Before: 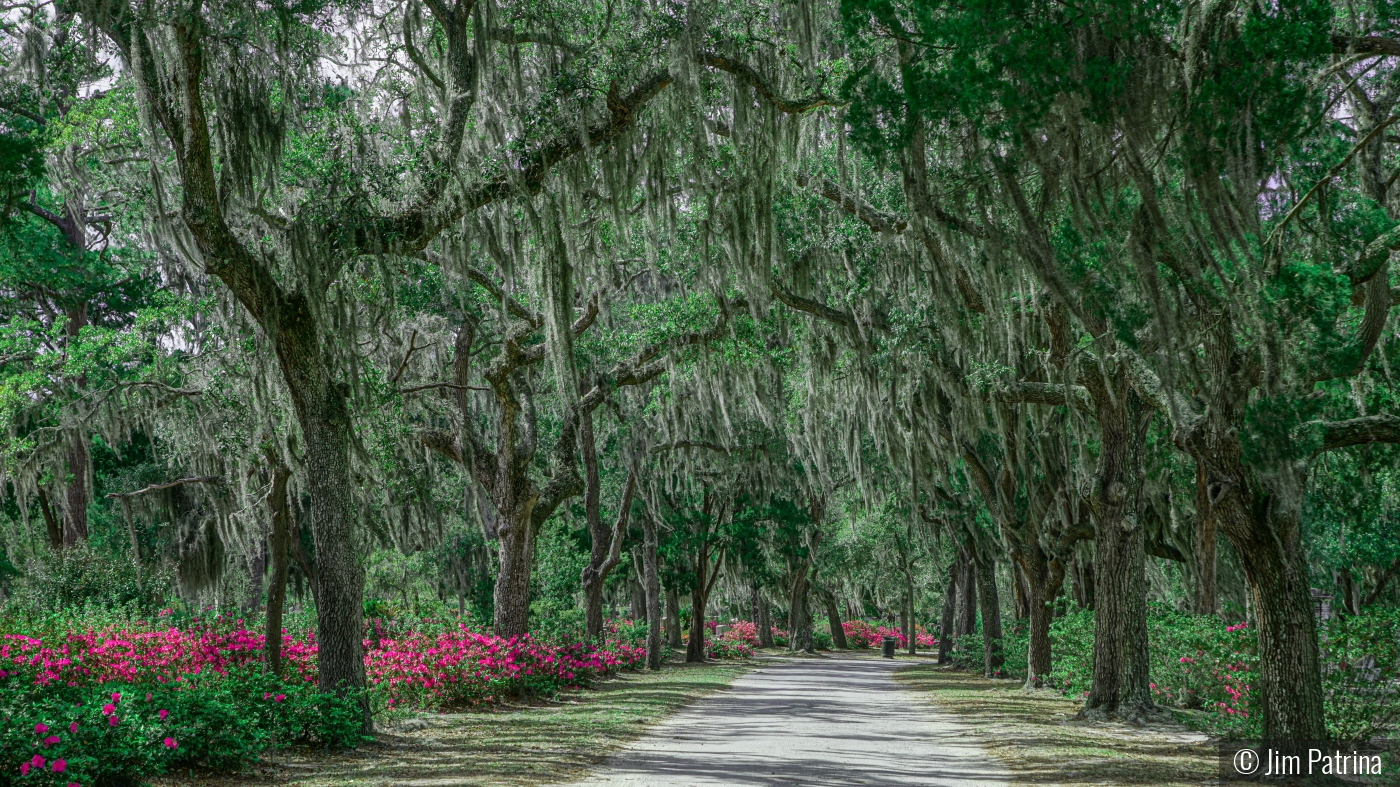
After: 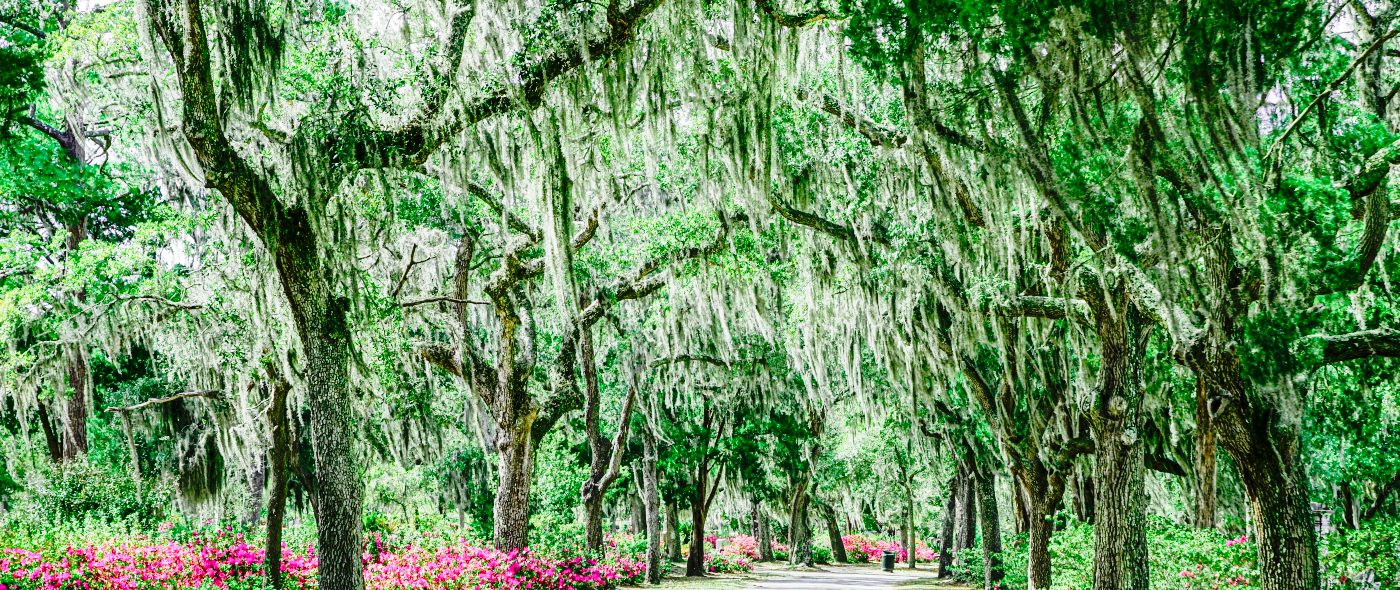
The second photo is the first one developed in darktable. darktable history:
exposure: black level correction 0.002, exposure 1 EV, compensate highlight preservation false
crop: top 11.02%, bottom 13.92%
tone curve: curves: ch0 [(0, 0) (0.168, 0.142) (0.359, 0.44) (0.469, 0.544) (0.634, 0.722) (0.858, 0.903) (1, 0.968)]; ch1 [(0, 0) (0.437, 0.453) (0.472, 0.47) (0.502, 0.502) (0.54, 0.534) (0.57, 0.592) (0.618, 0.66) (0.699, 0.749) (0.859, 0.919) (1, 1)]; ch2 [(0, 0) (0.33, 0.301) (0.421, 0.443) (0.476, 0.498) (0.505, 0.503) (0.547, 0.557) (0.586, 0.634) (0.608, 0.676) (1, 1)], preserve colors none
base curve: curves: ch0 [(0, 0) (0.036, 0.025) (0.121, 0.166) (0.206, 0.329) (0.605, 0.79) (1, 1)], preserve colors none
